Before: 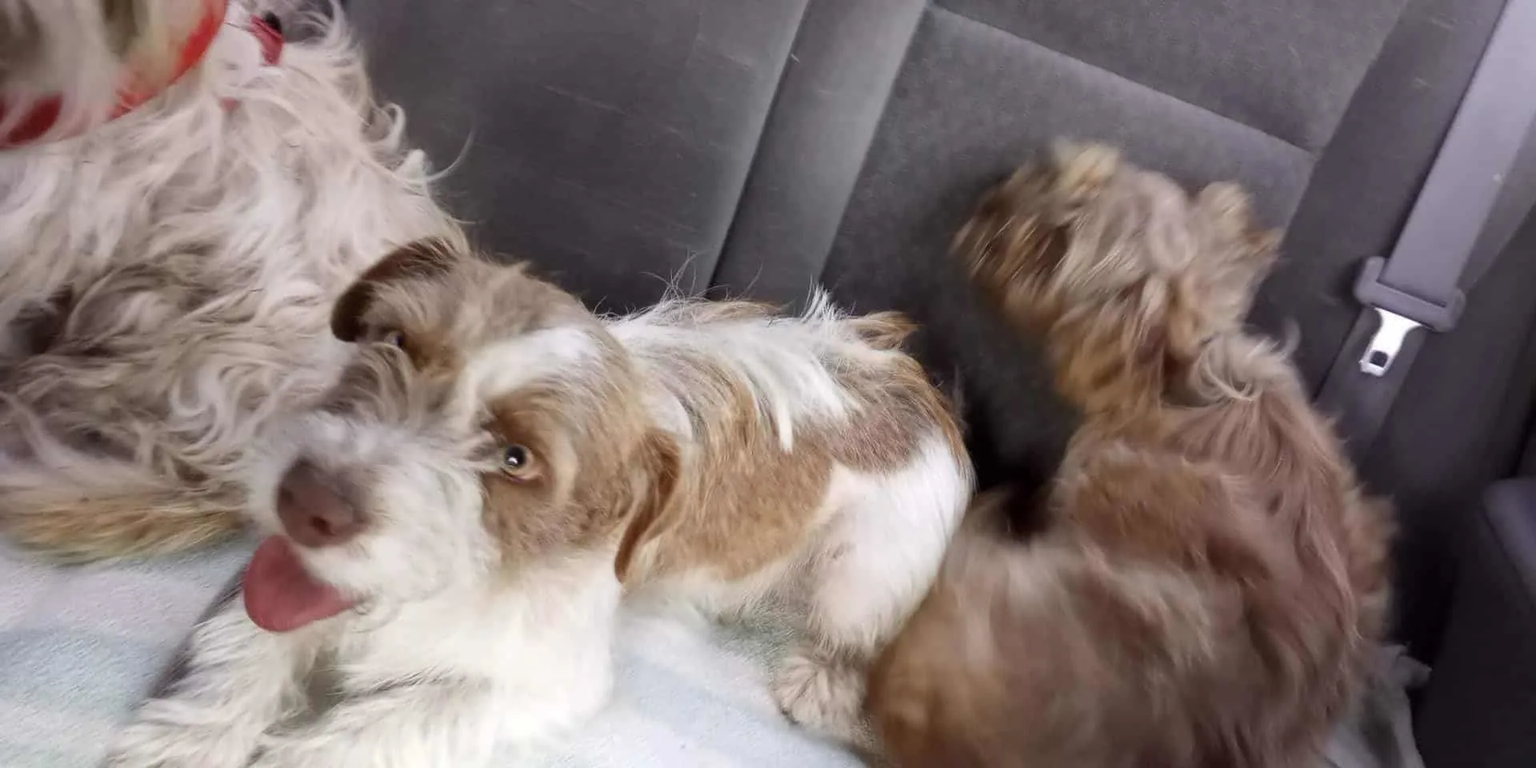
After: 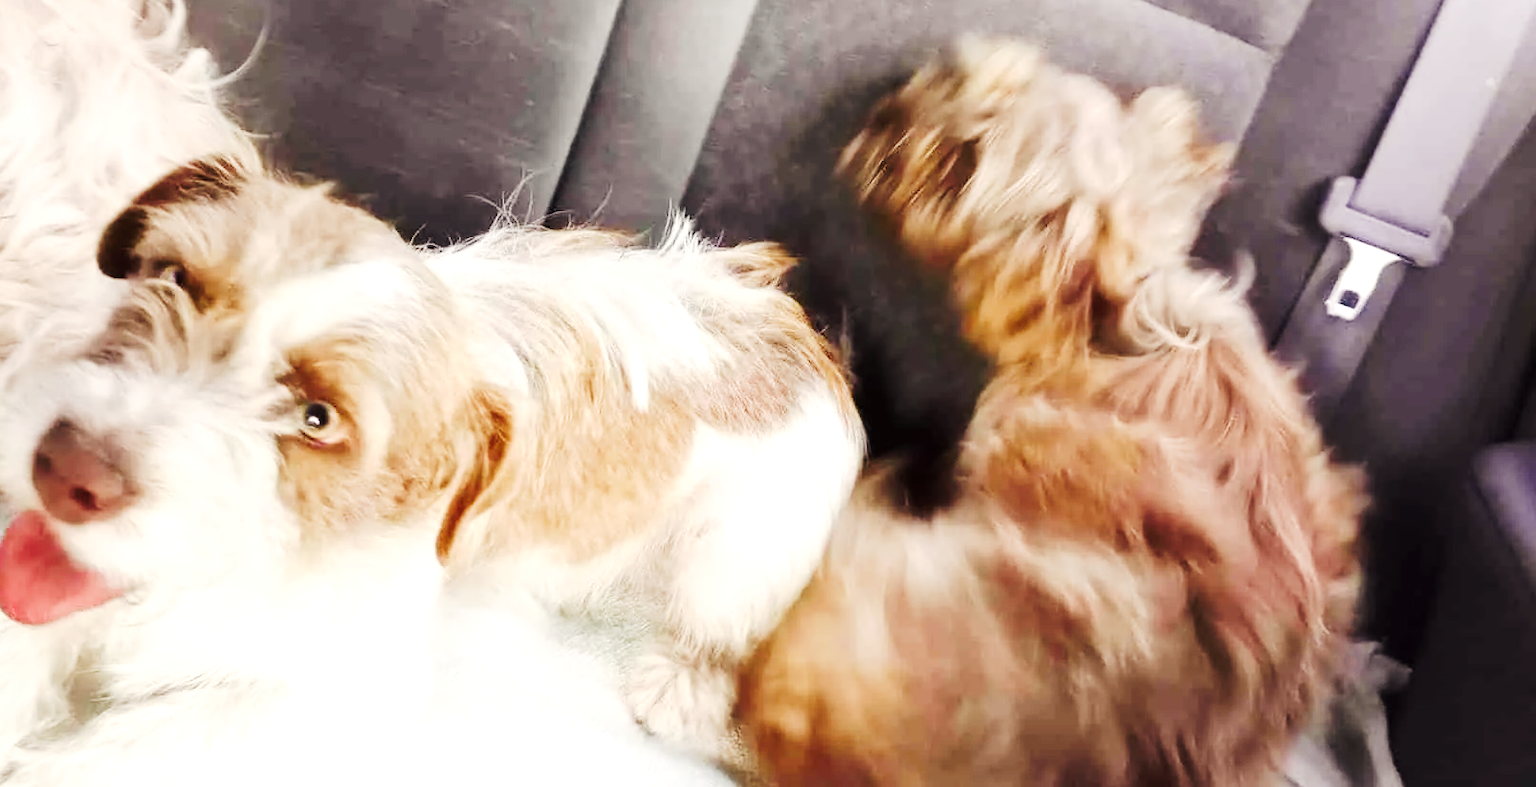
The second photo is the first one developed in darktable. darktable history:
tone curve: curves: ch0 [(0, 0) (0.003, 0.005) (0.011, 0.011) (0.025, 0.02) (0.044, 0.03) (0.069, 0.041) (0.1, 0.062) (0.136, 0.089) (0.177, 0.135) (0.224, 0.189) (0.277, 0.259) (0.335, 0.373) (0.399, 0.499) (0.468, 0.622) (0.543, 0.724) (0.623, 0.807) (0.709, 0.868) (0.801, 0.916) (0.898, 0.964) (1, 1)], preserve colors none
crop: left 16.315%, top 14.246%
exposure: black level correction 0, exposure 0.7 EV, compensate exposure bias true, compensate highlight preservation false
white balance: red 1.029, blue 0.92
